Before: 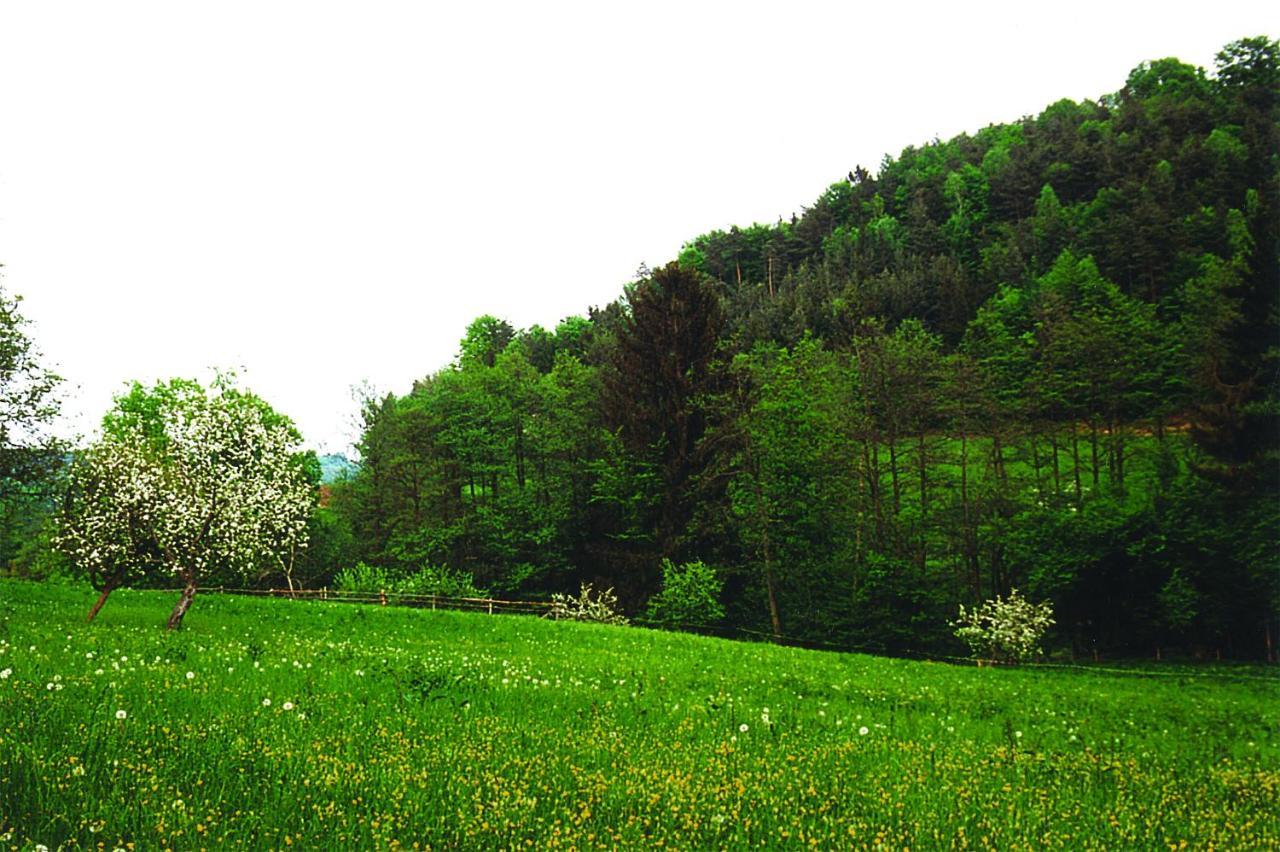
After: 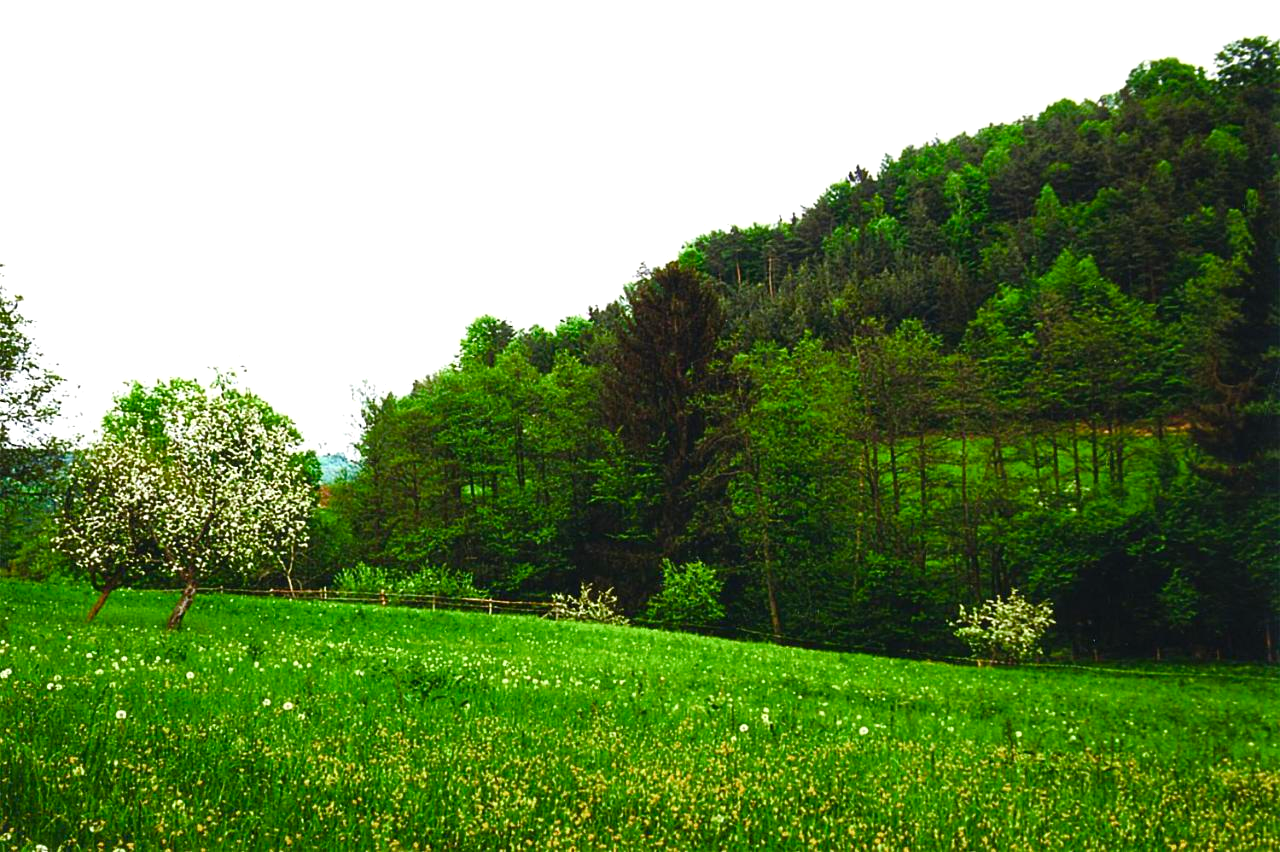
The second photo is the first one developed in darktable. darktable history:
shadows and highlights: shadows 35, highlights -35, soften with gaussian
color balance rgb: linear chroma grading › shadows 32%, linear chroma grading › global chroma -2%, linear chroma grading › mid-tones 4%, perceptual saturation grading › global saturation -2%, perceptual saturation grading › highlights -8%, perceptual saturation grading › mid-tones 8%, perceptual saturation grading › shadows 4%, perceptual brilliance grading › highlights 8%, perceptual brilliance grading › mid-tones 4%, perceptual brilliance grading › shadows 2%, global vibrance 16%, saturation formula JzAzBz (2021)
